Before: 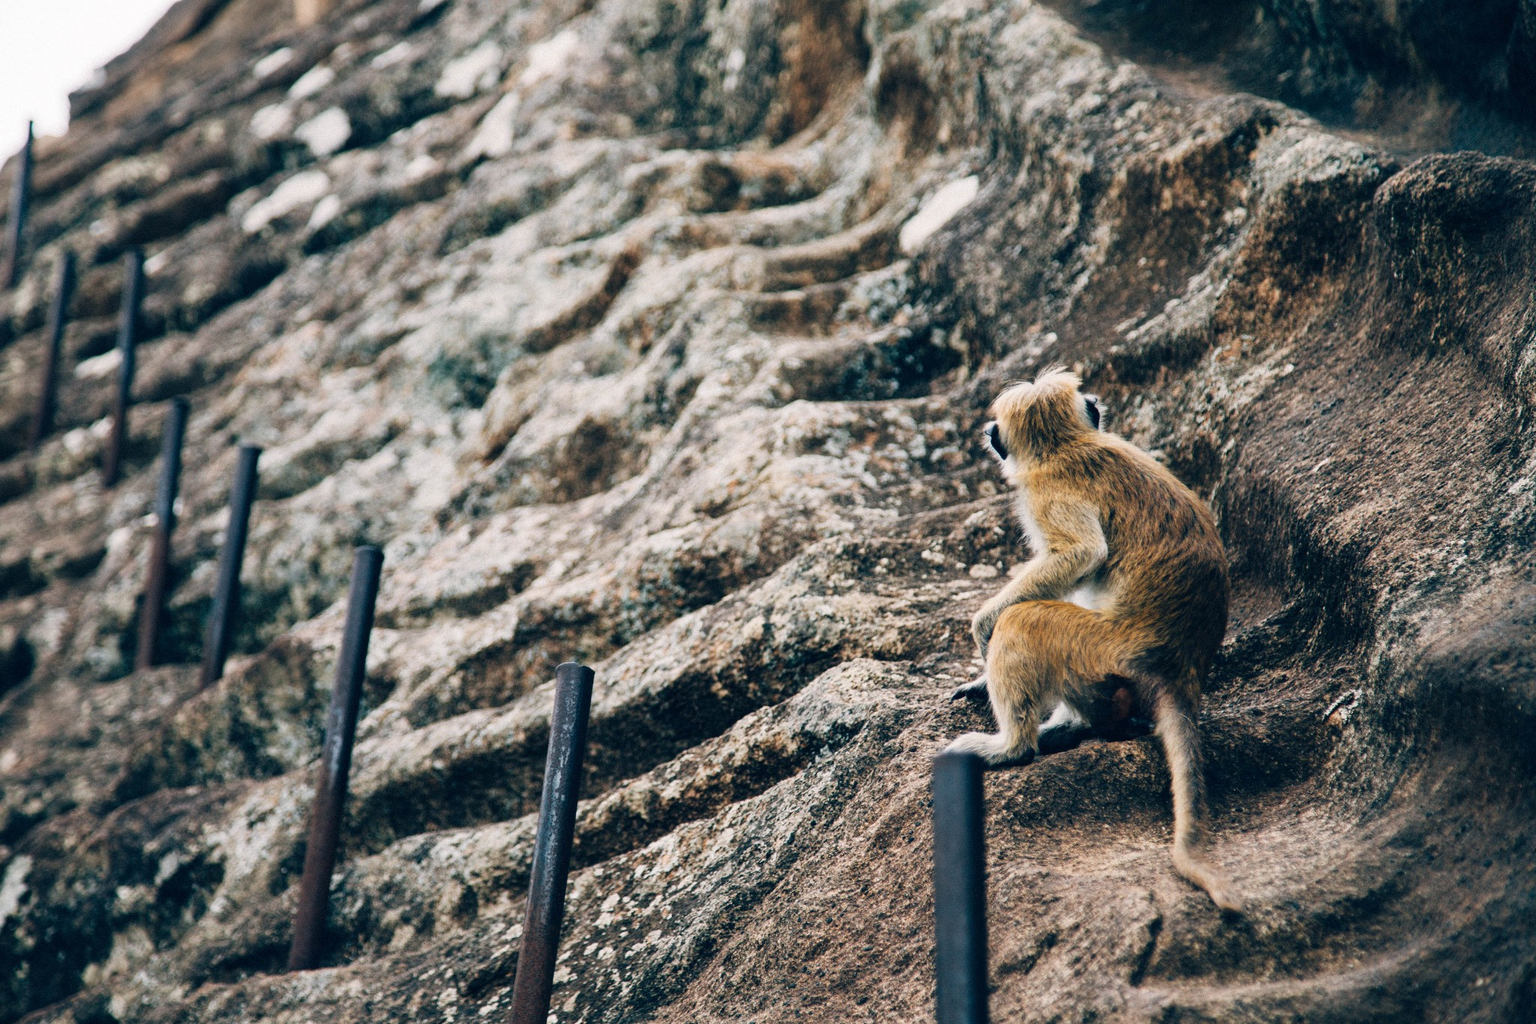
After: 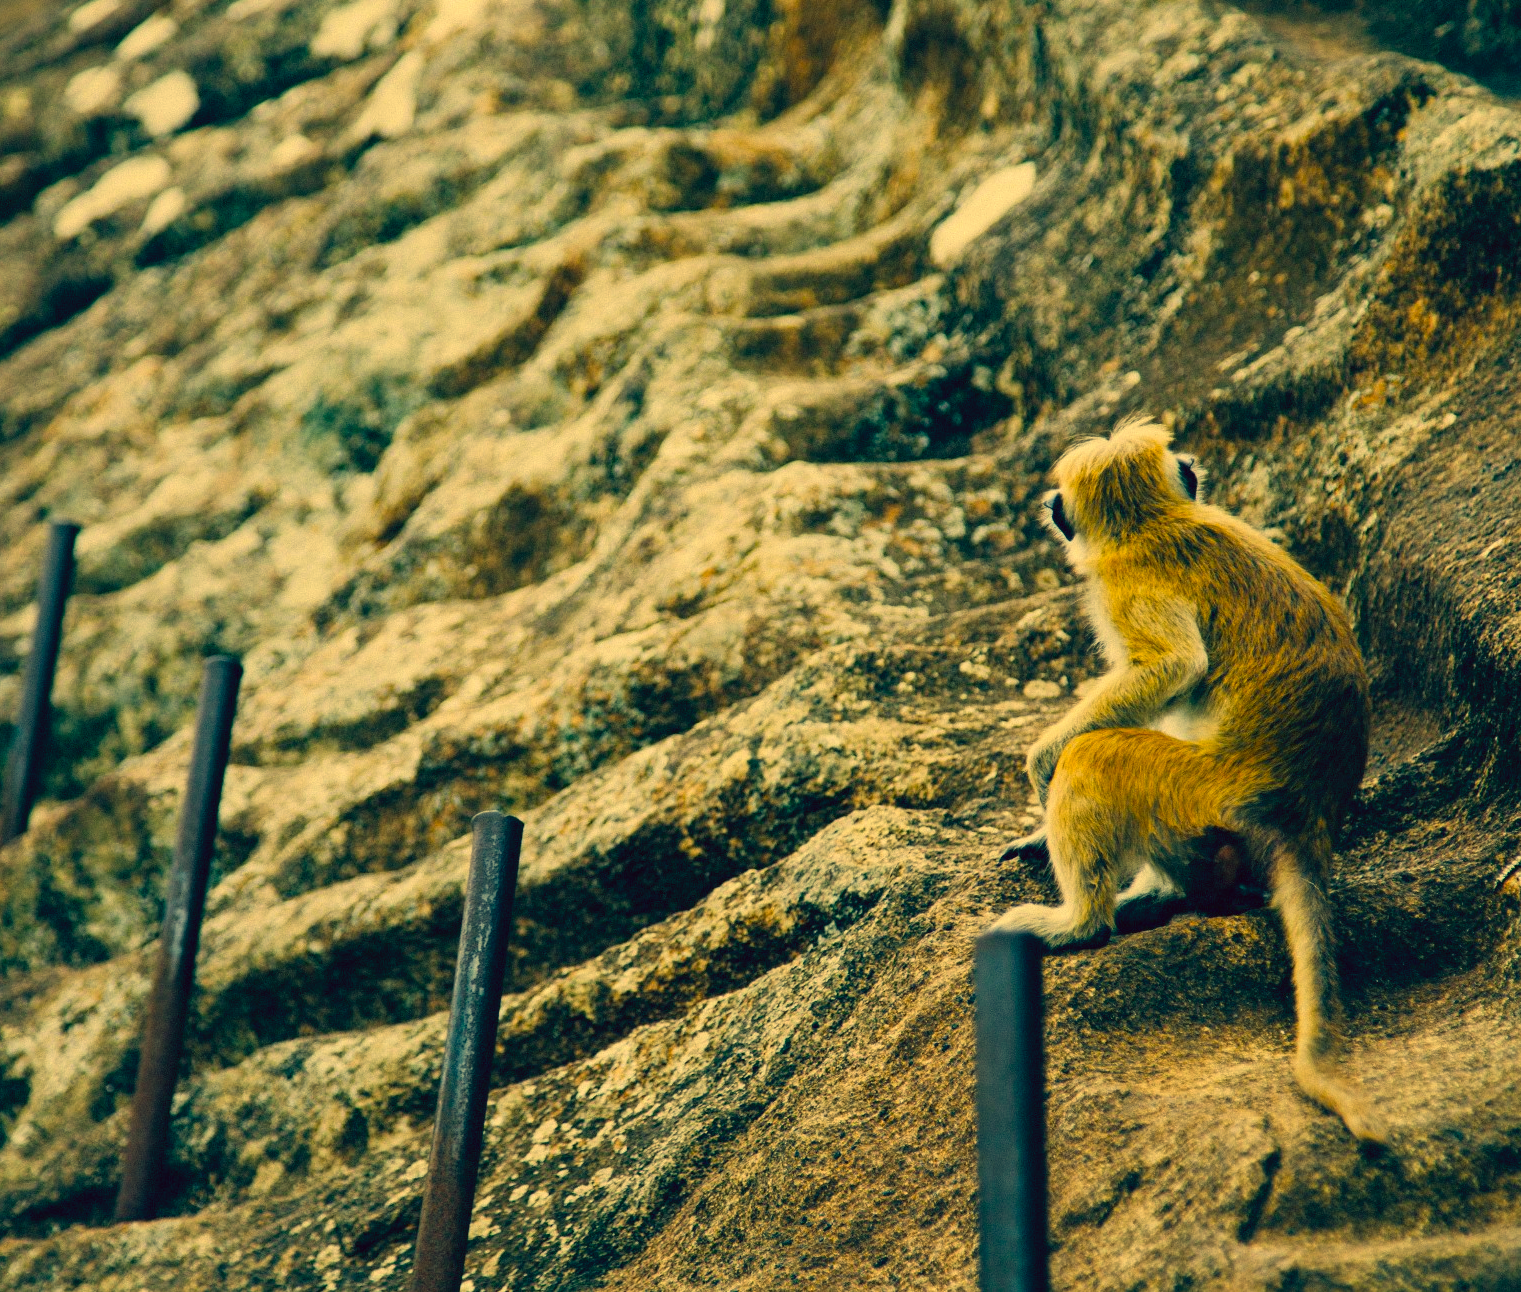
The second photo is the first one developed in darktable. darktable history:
crop and rotate: left 13.167%, top 5.321%, right 12.543%
exposure: exposure -0.062 EV, compensate exposure bias true, compensate highlight preservation false
color correction: highlights a* -0.576, highlights b* 39.82, shadows a* 9.78, shadows b* -0.683
color balance rgb: power › chroma 2.156%, power › hue 166.29°, highlights gain › chroma 2.862%, highlights gain › hue 62.46°, perceptual saturation grading › global saturation 25.193%, global vibrance 30.556%
